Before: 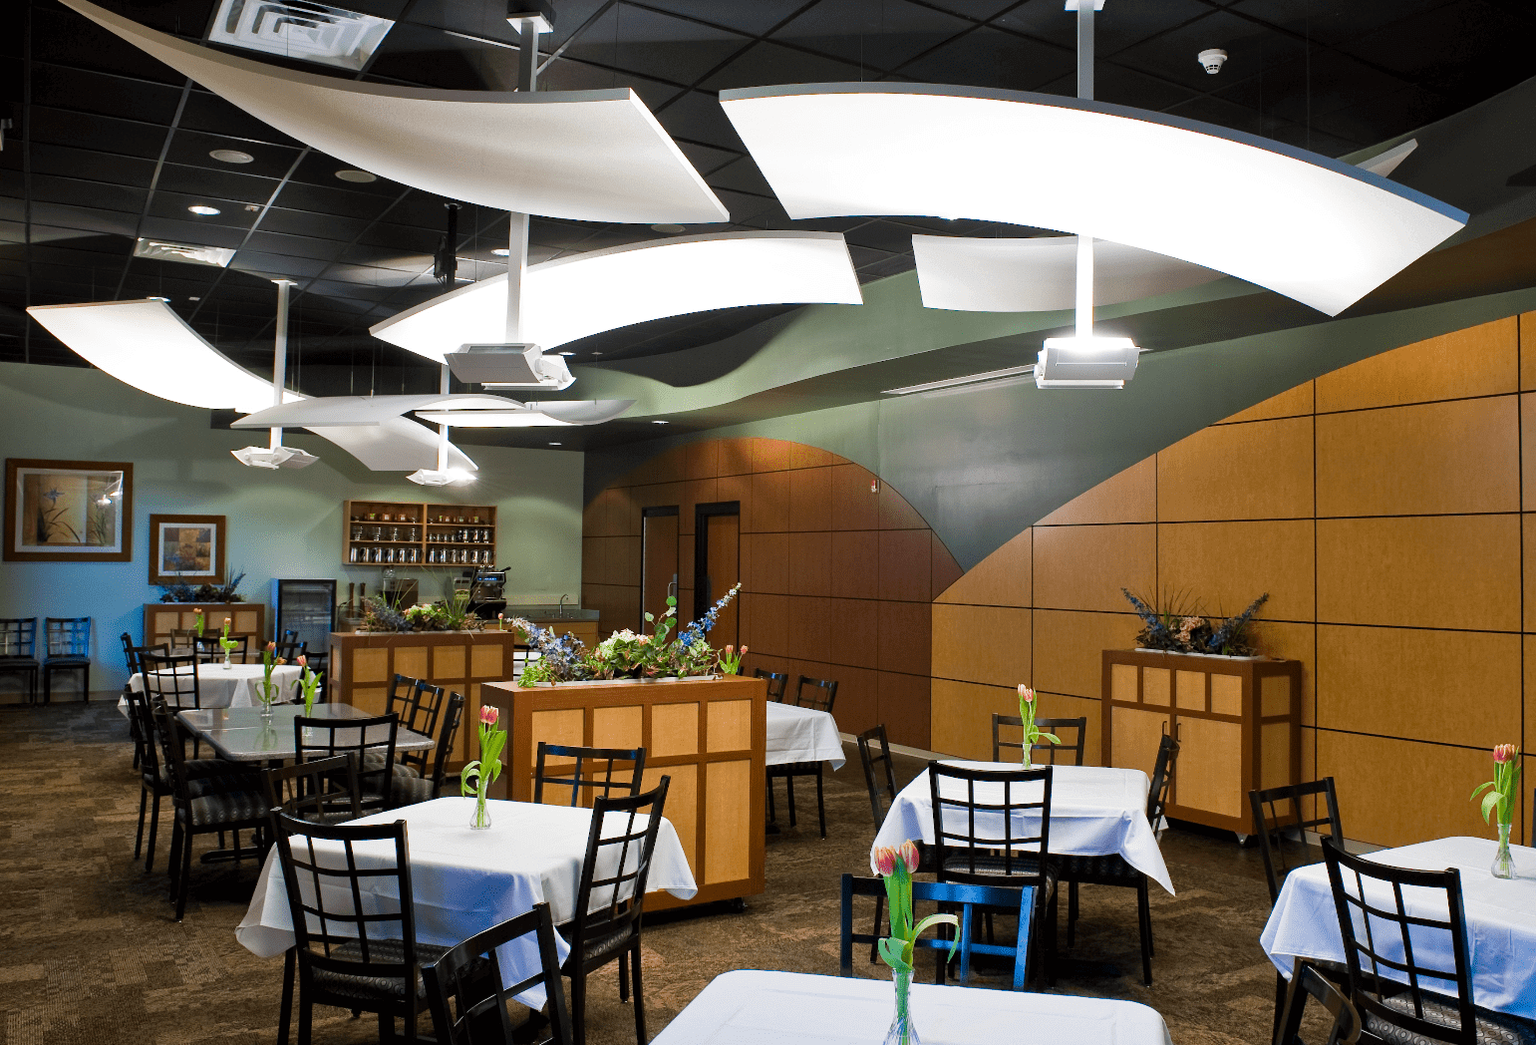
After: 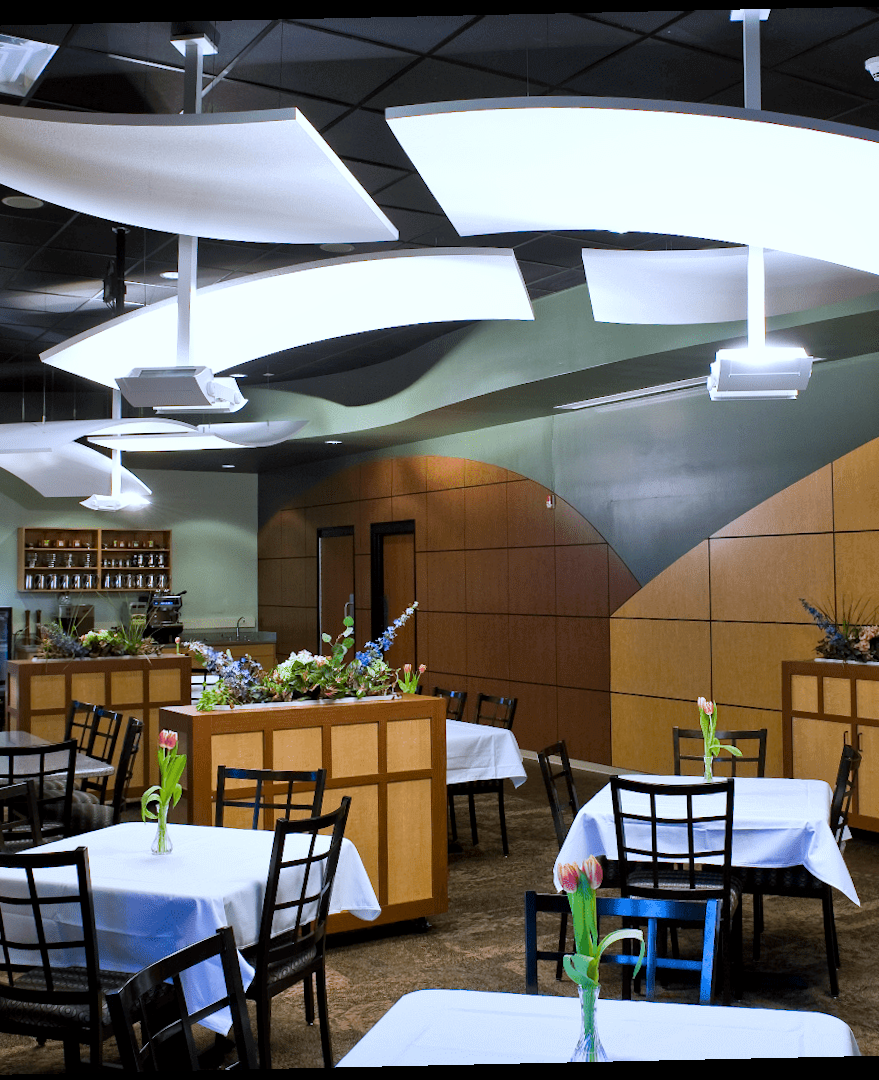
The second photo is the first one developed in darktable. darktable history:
rotate and perspective: rotation -1.24°, automatic cropping off
crop: left 21.674%, right 22.086%
local contrast: mode bilateral grid, contrast 20, coarseness 50, detail 120%, midtone range 0.2
white balance: red 0.948, green 1.02, blue 1.176
